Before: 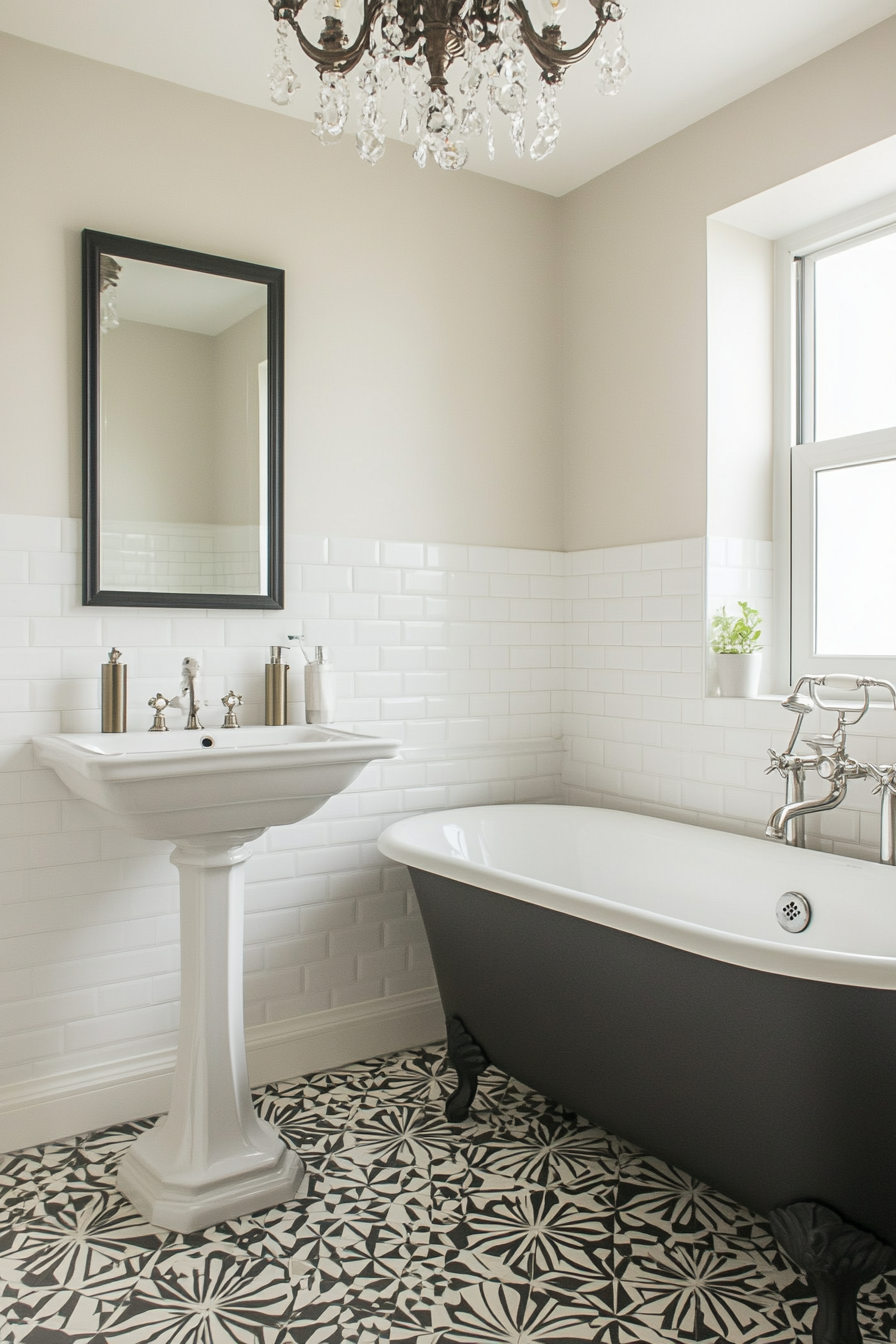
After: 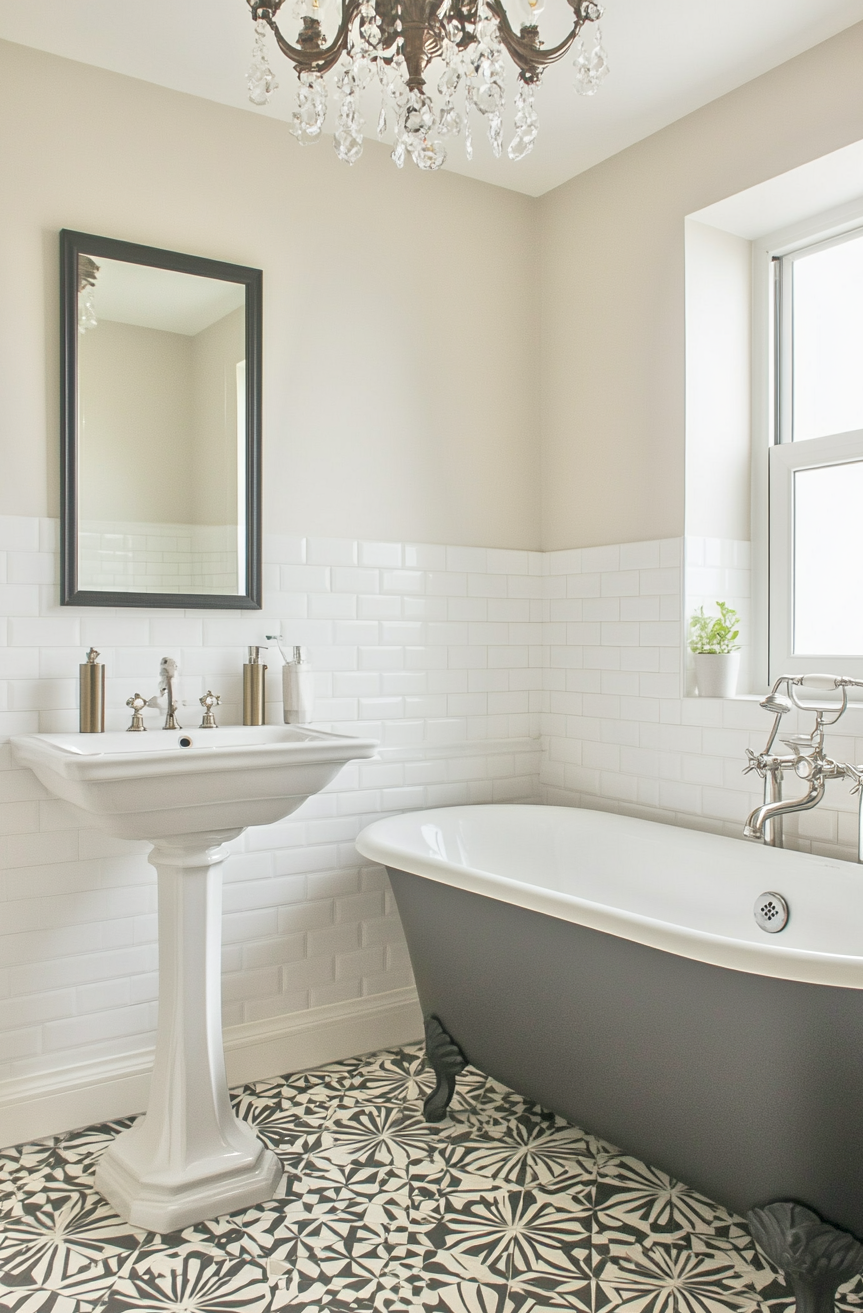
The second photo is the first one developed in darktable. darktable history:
crop and rotate: left 2.536%, right 1.107%, bottom 2.246%
tone equalizer: -8 EV 2 EV, -7 EV 2 EV, -6 EV 2 EV, -5 EV 2 EV, -4 EV 2 EV, -3 EV 1.5 EV, -2 EV 1 EV, -1 EV 0.5 EV
